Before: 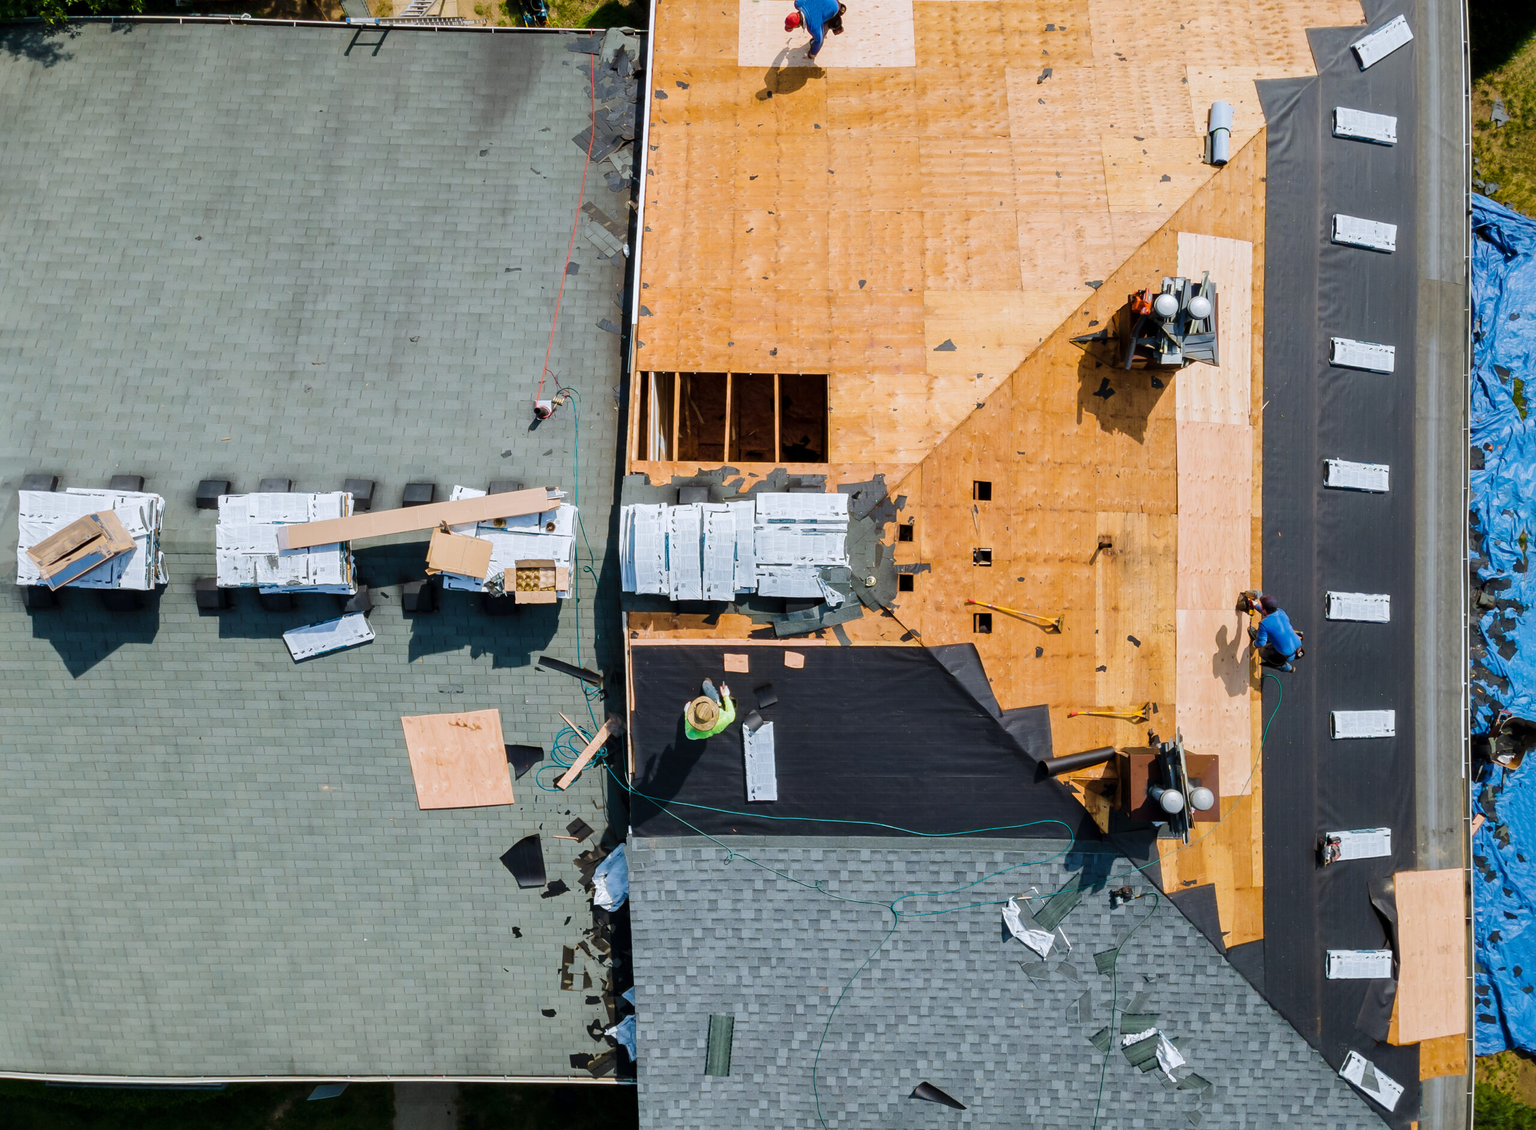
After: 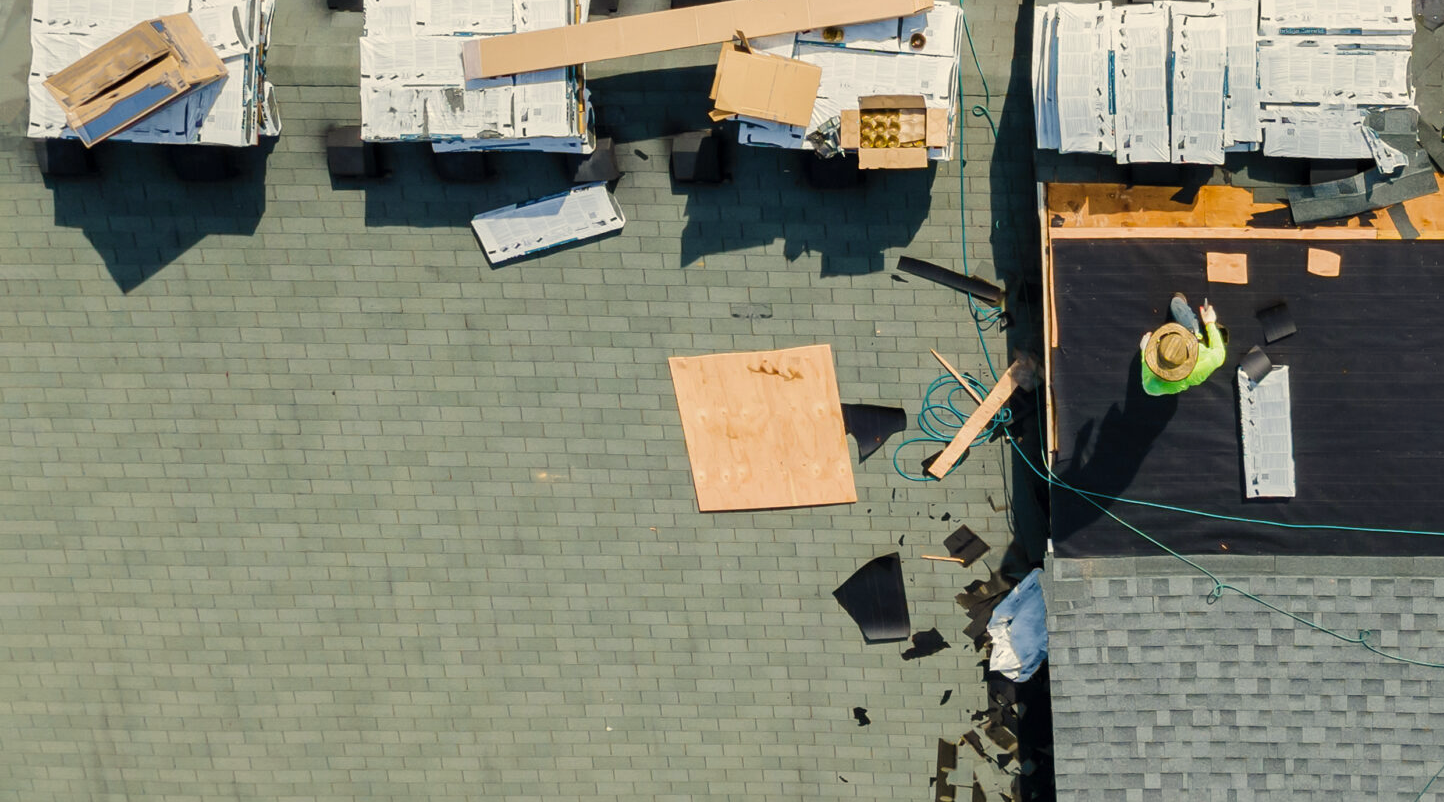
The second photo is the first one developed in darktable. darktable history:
color correction: highlights a* 1.39, highlights b* 17.83
crop: top 44.483%, right 43.593%, bottom 12.892%
